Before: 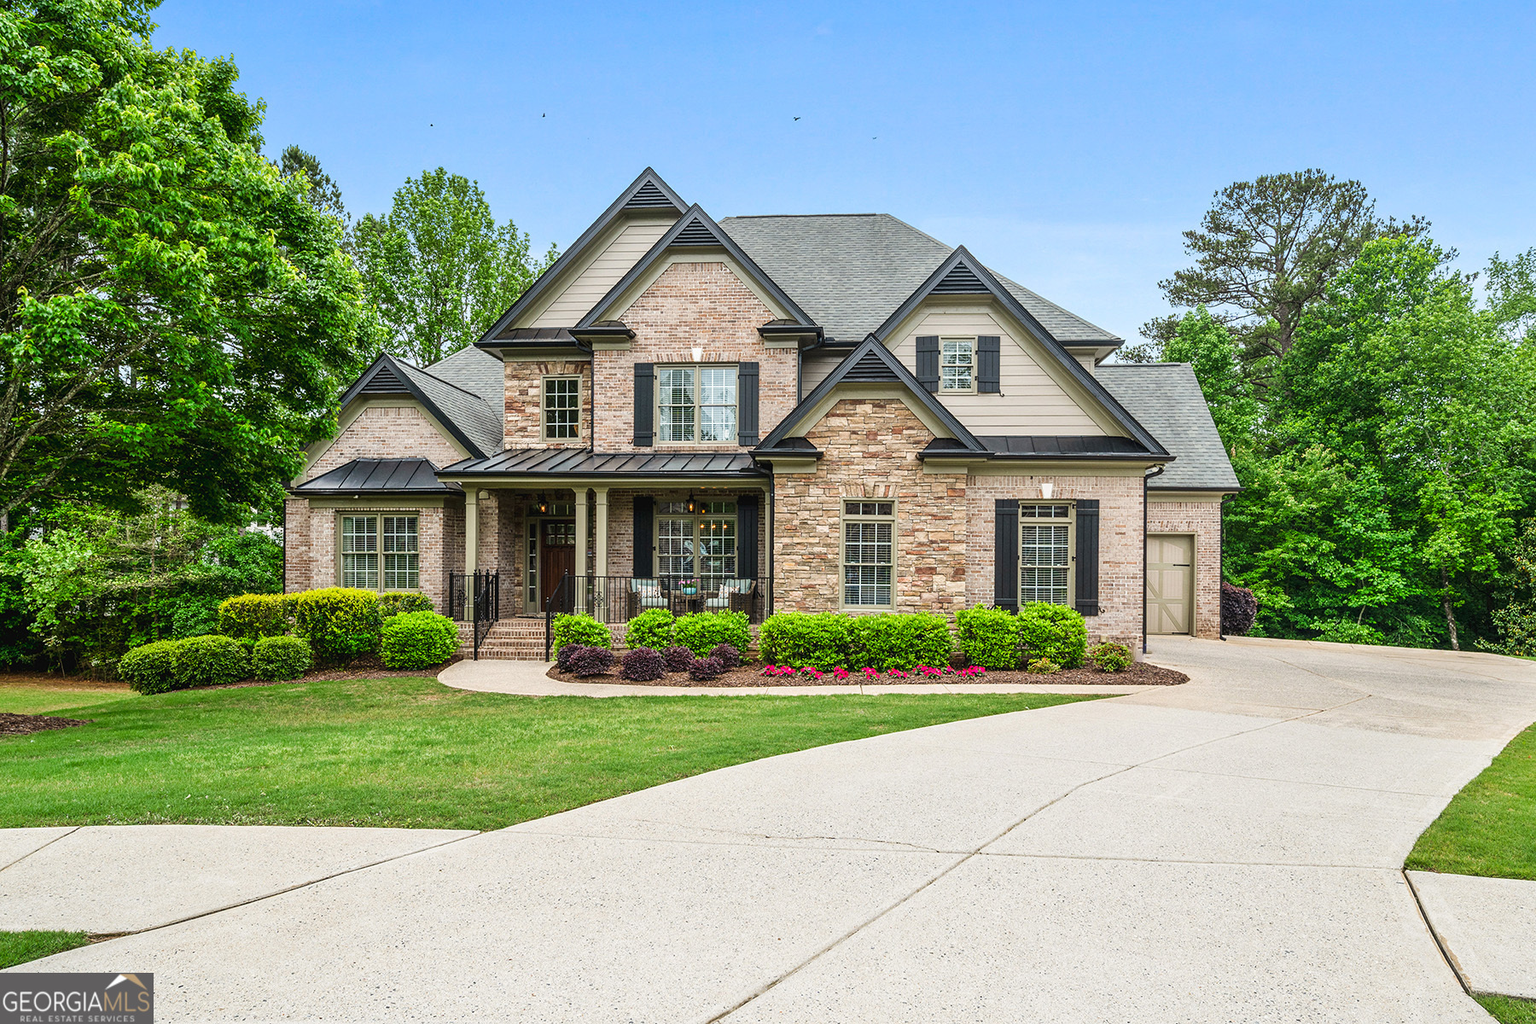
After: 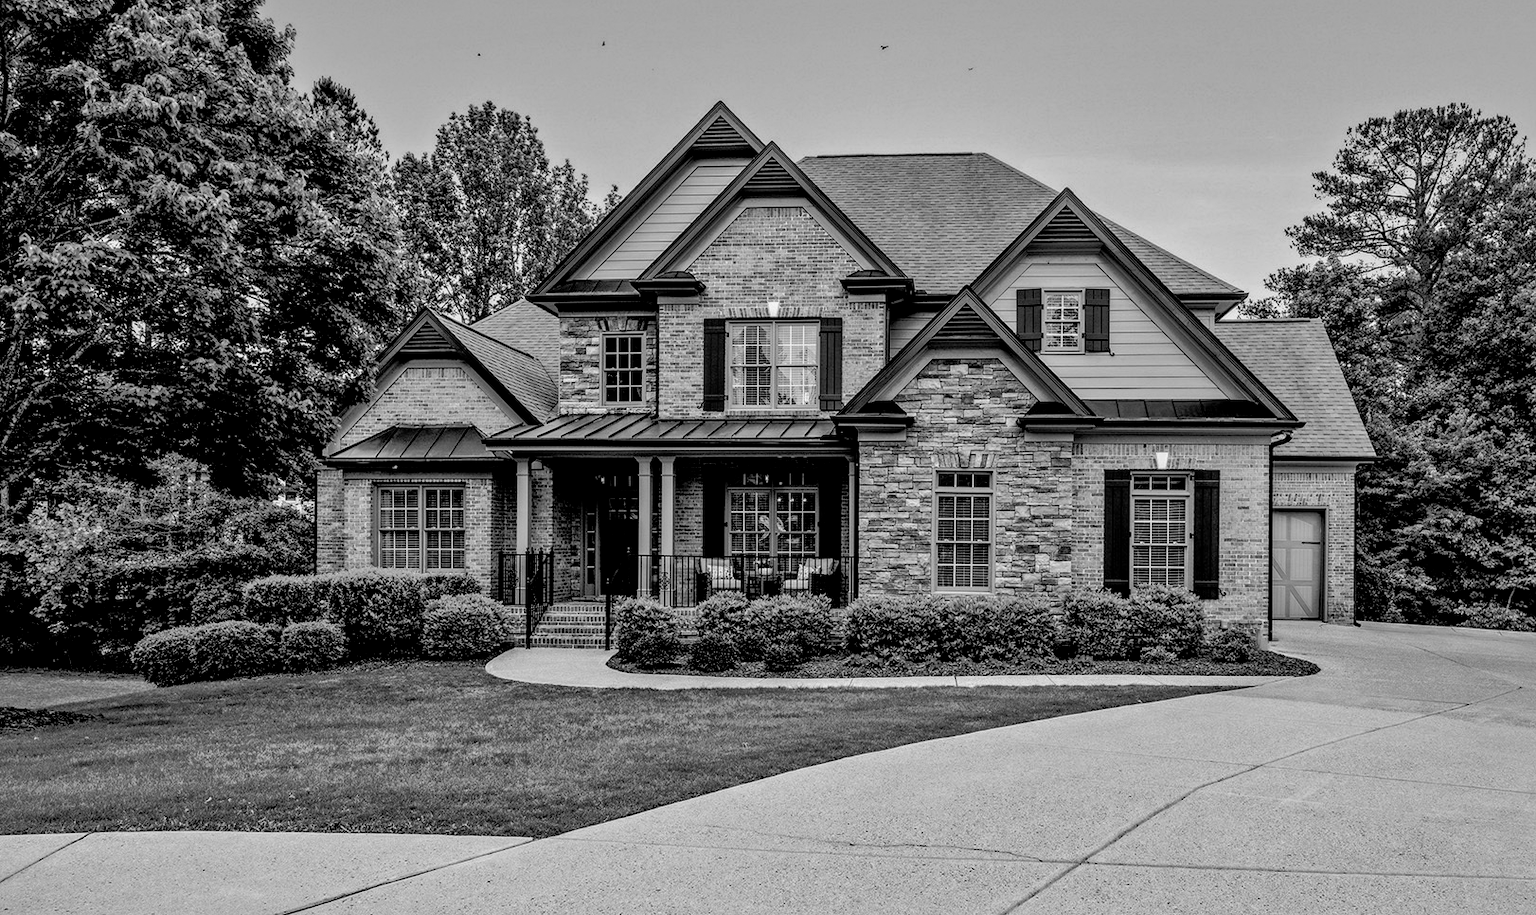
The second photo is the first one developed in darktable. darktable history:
exposure: black level correction 0, exposure 0.393 EV, compensate exposure bias true, compensate highlight preservation false
crop: top 7.454%, right 9.885%, bottom 11.956%
contrast equalizer: y [[0.5, 0.5, 0.544, 0.569, 0.5, 0.5], [0.5 ×6], [0.5 ×6], [0 ×6], [0 ×6]]
tone equalizer: edges refinement/feathering 500, mask exposure compensation -1.57 EV, preserve details no
shadows and highlights: shadows 58.82, highlights -59.86
filmic rgb: black relative exposure -5.65 EV, white relative exposure 2.51 EV, threshold 3 EV, target black luminance 0%, hardness 4.51, latitude 67.21%, contrast 1.451, shadows ↔ highlights balance -3.88%, enable highlight reconstruction true
color calibration: output gray [0.18, 0.41, 0.41, 0], illuminant as shot in camera, x 0.378, y 0.381, temperature 4101.46 K, gamut compression 1.68
local contrast: on, module defaults
